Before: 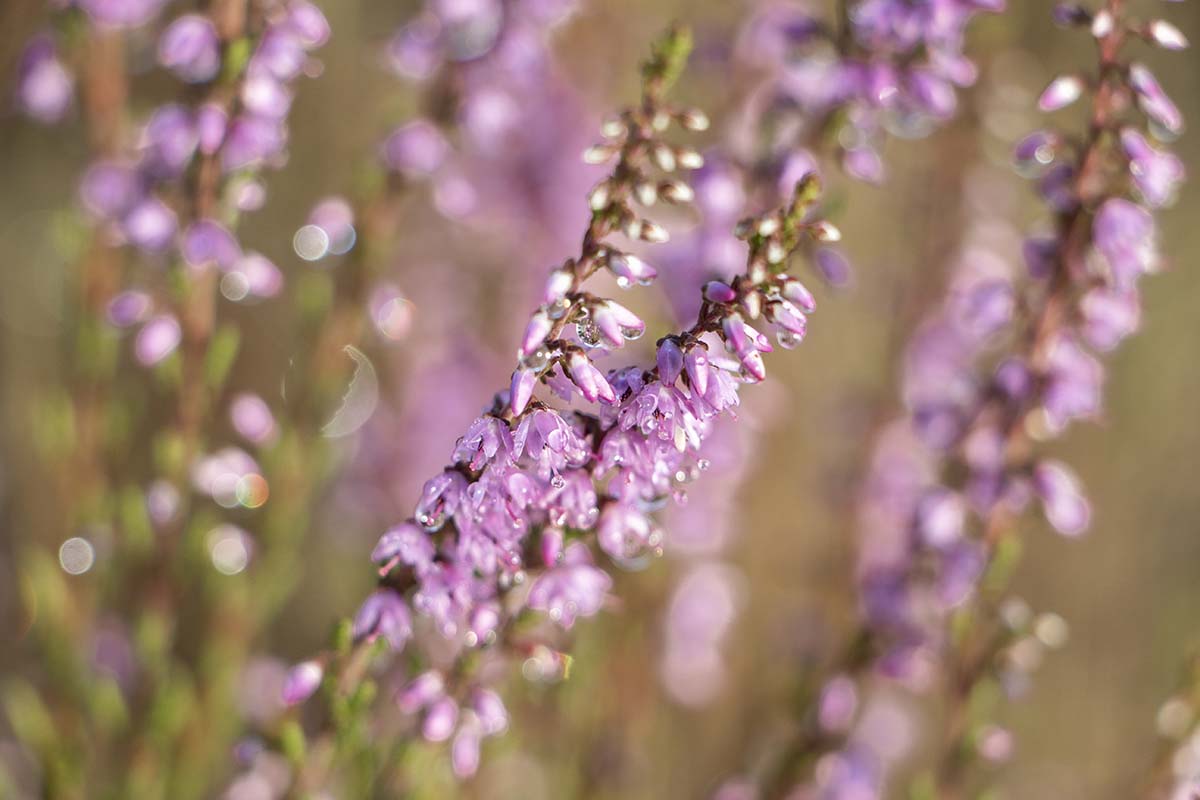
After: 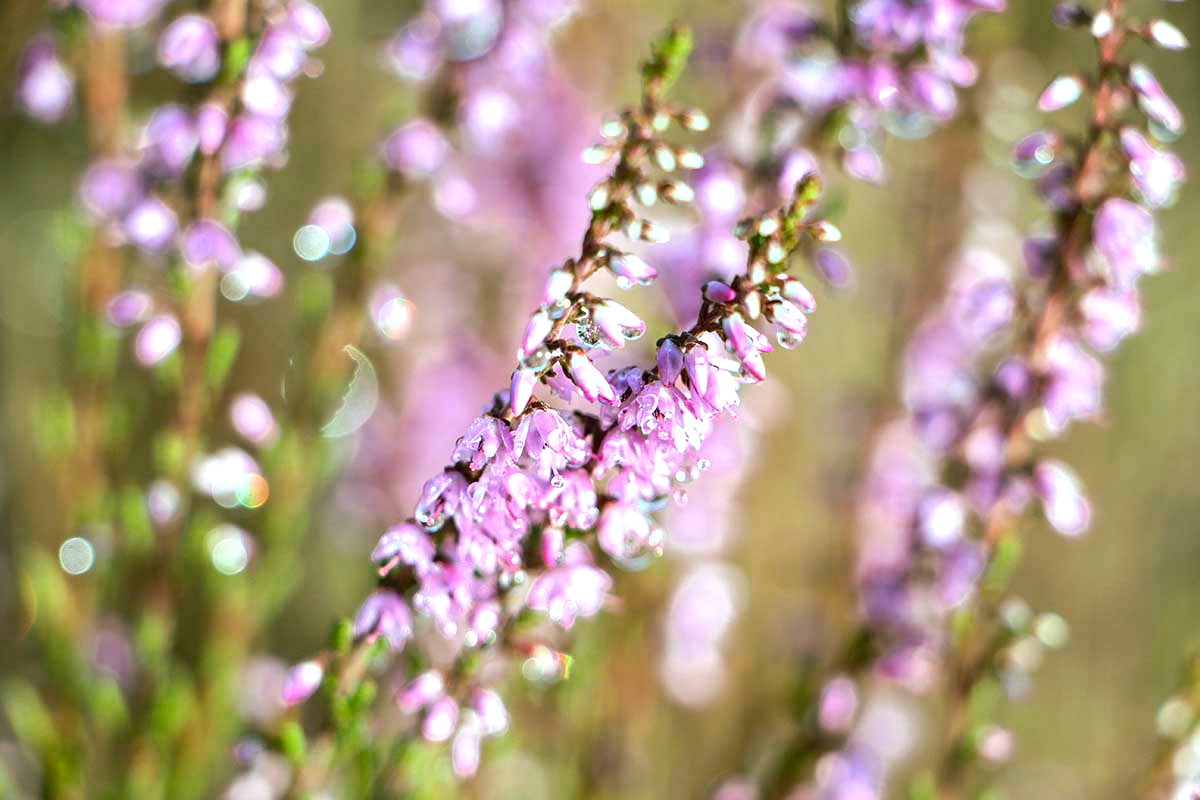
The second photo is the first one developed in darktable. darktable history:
tone equalizer: -8 EV -0.75 EV, -7 EV -0.7 EV, -6 EV -0.6 EV, -5 EV -0.4 EV, -3 EV 0.4 EV, -2 EV 0.6 EV, -1 EV 0.7 EV, +0 EV 0.75 EV, edges refinement/feathering 500, mask exposure compensation -1.57 EV, preserve details no
color balance rgb: shadows lift › chroma 11.71%, shadows lift › hue 133.46°, highlights gain › chroma 4%, highlights gain › hue 200.2°, perceptual saturation grading › global saturation 18.05%
